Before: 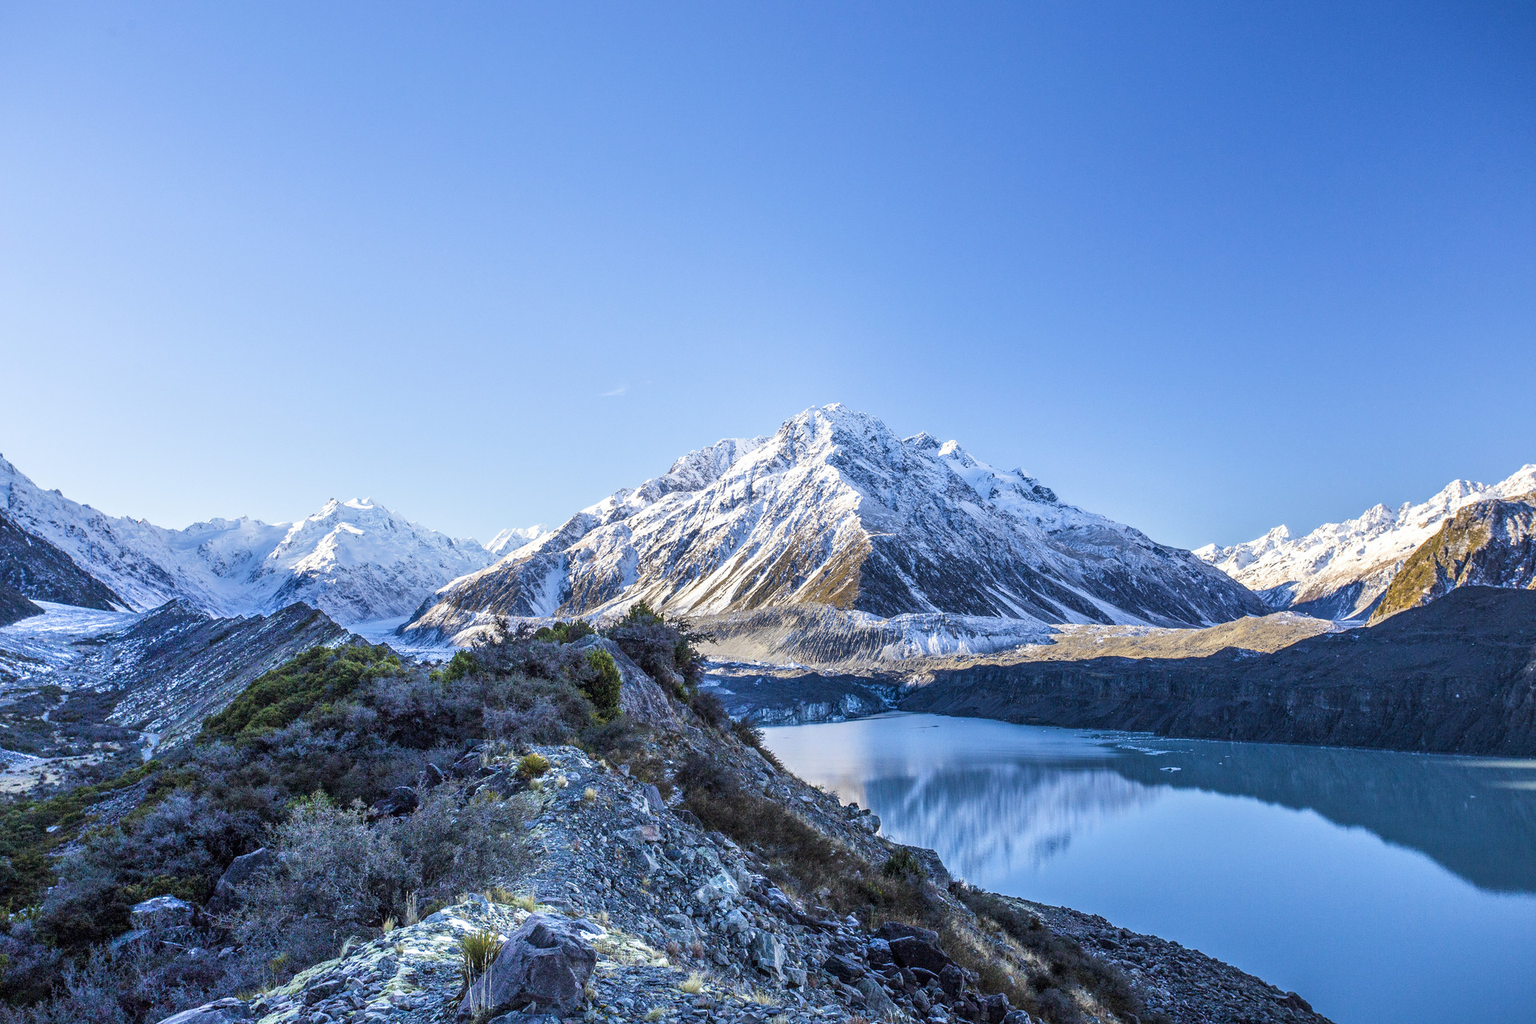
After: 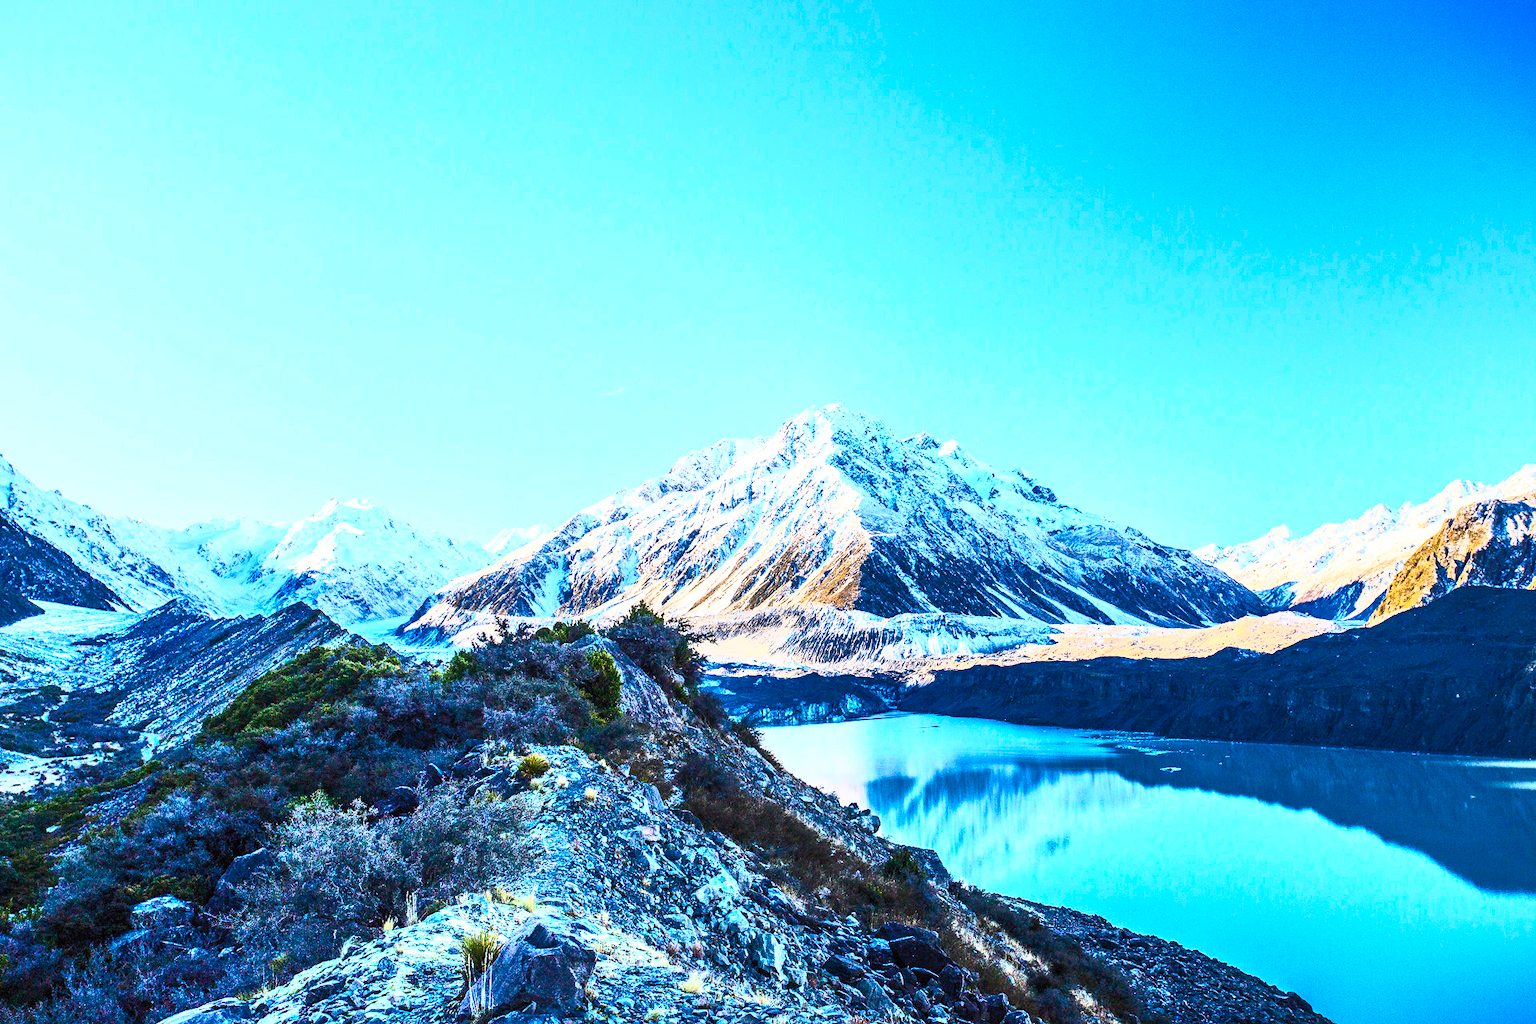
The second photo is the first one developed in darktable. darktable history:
contrast brightness saturation: contrast 0.83, brightness 0.591, saturation 0.575
